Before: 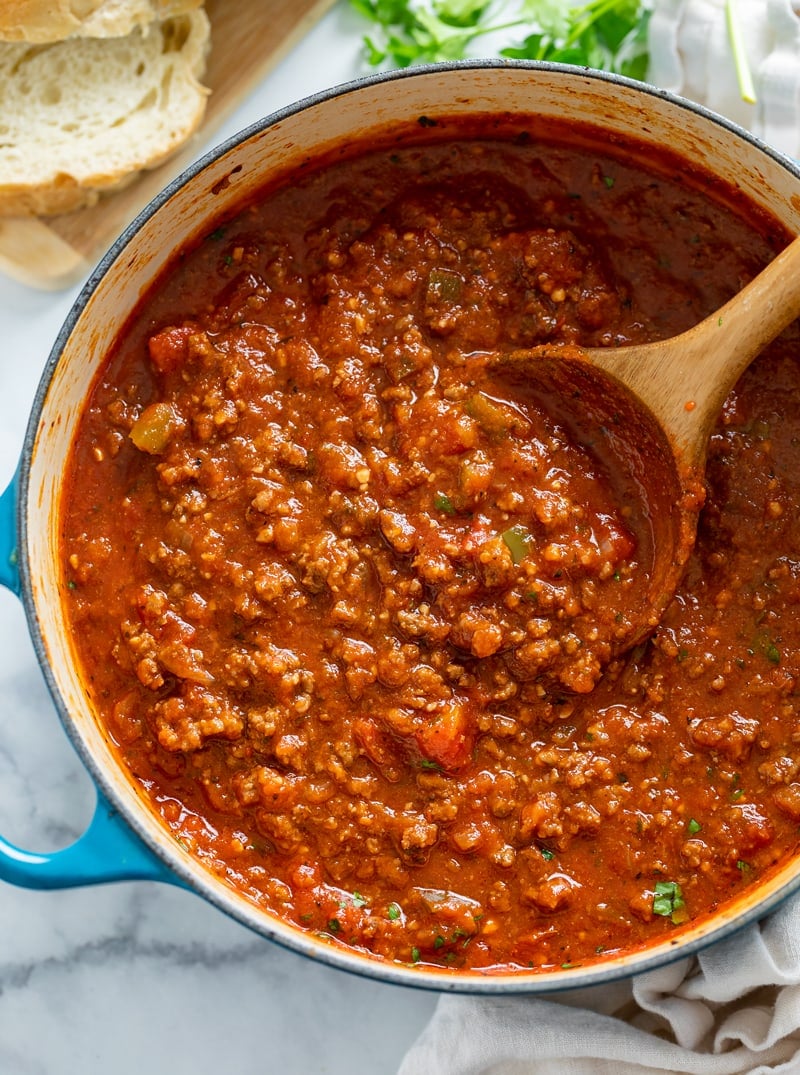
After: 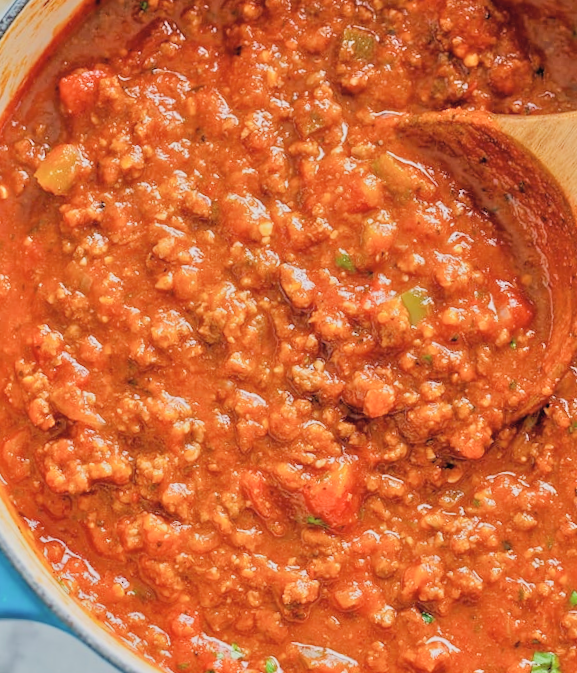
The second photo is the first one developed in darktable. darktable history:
contrast brightness saturation: brightness 0.13
filmic rgb: black relative exposure -7.65 EV, white relative exposure 4.56 EV, hardness 3.61
crop and rotate: angle -3.37°, left 9.79%, top 20.73%, right 12.42%, bottom 11.82%
tone equalizer: -7 EV 0.15 EV, -6 EV 0.6 EV, -5 EV 1.15 EV, -4 EV 1.33 EV, -3 EV 1.15 EV, -2 EV 0.6 EV, -1 EV 0.15 EV, mask exposure compensation -0.5 EV
